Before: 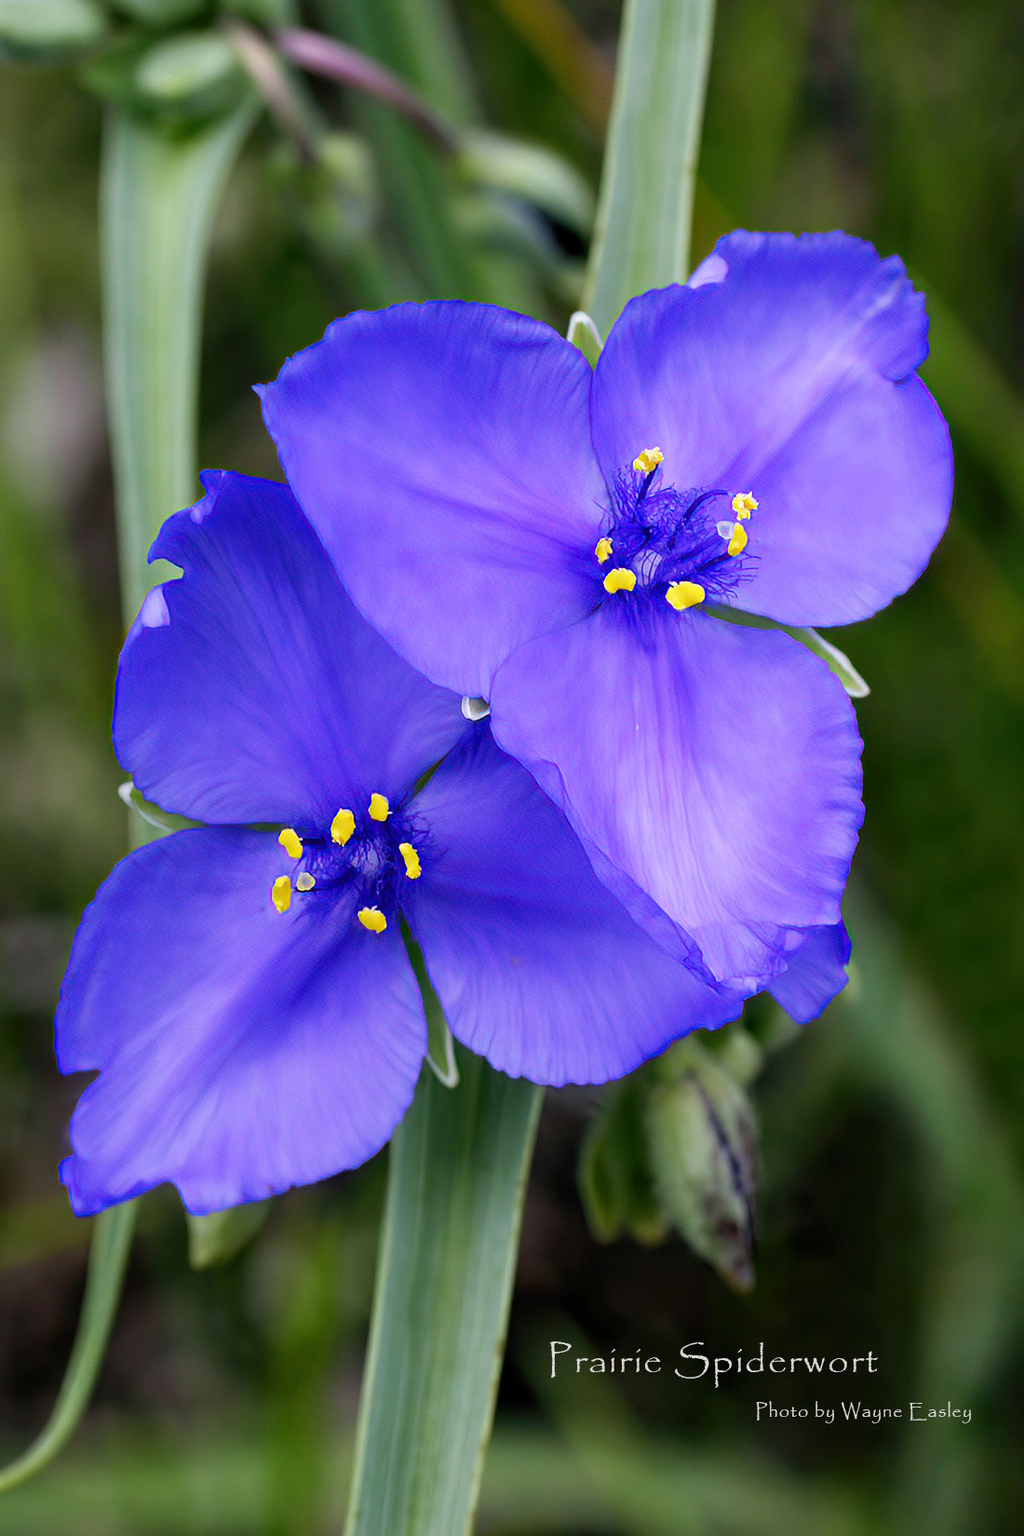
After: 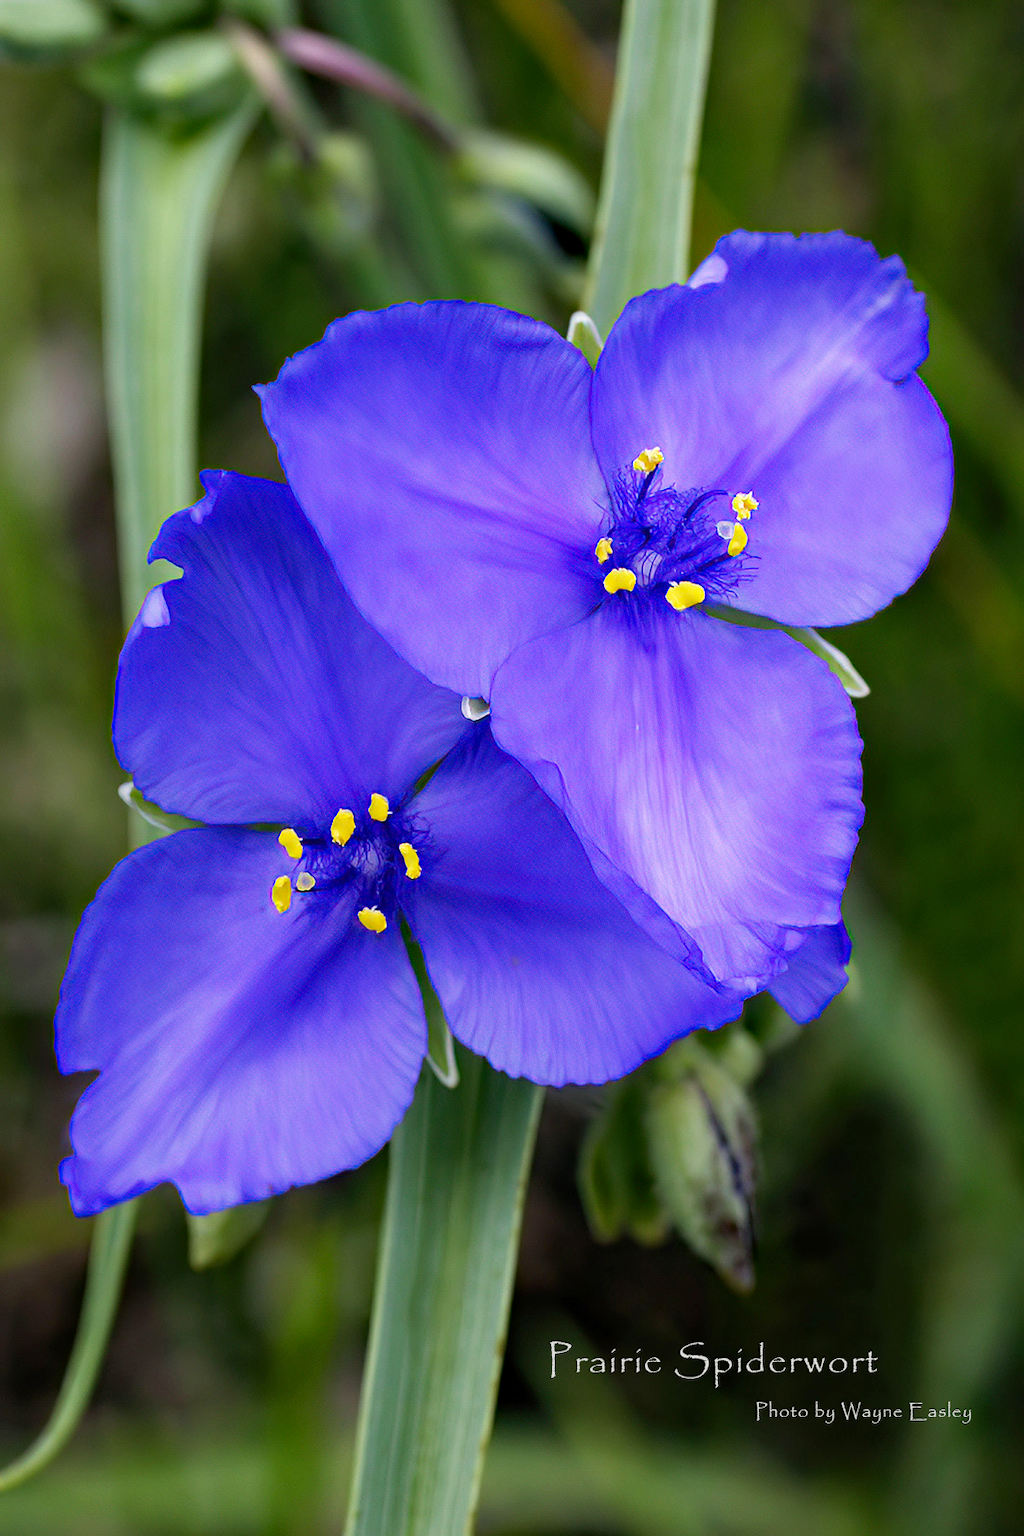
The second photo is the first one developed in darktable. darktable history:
color zones: curves: ch0 [(0, 0.5) (0.143, 0.5) (0.286, 0.5) (0.429, 0.5) (0.62, 0.489) (0.714, 0.445) (0.844, 0.496) (1, 0.5)]; ch1 [(0, 0.5) (0.143, 0.5) (0.286, 0.5) (0.429, 0.5) (0.571, 0.5) (0.714, 0.523) (0.857, 0.5) (1, 0.5)]
haze removal: compatibility mode true, adaptive false
